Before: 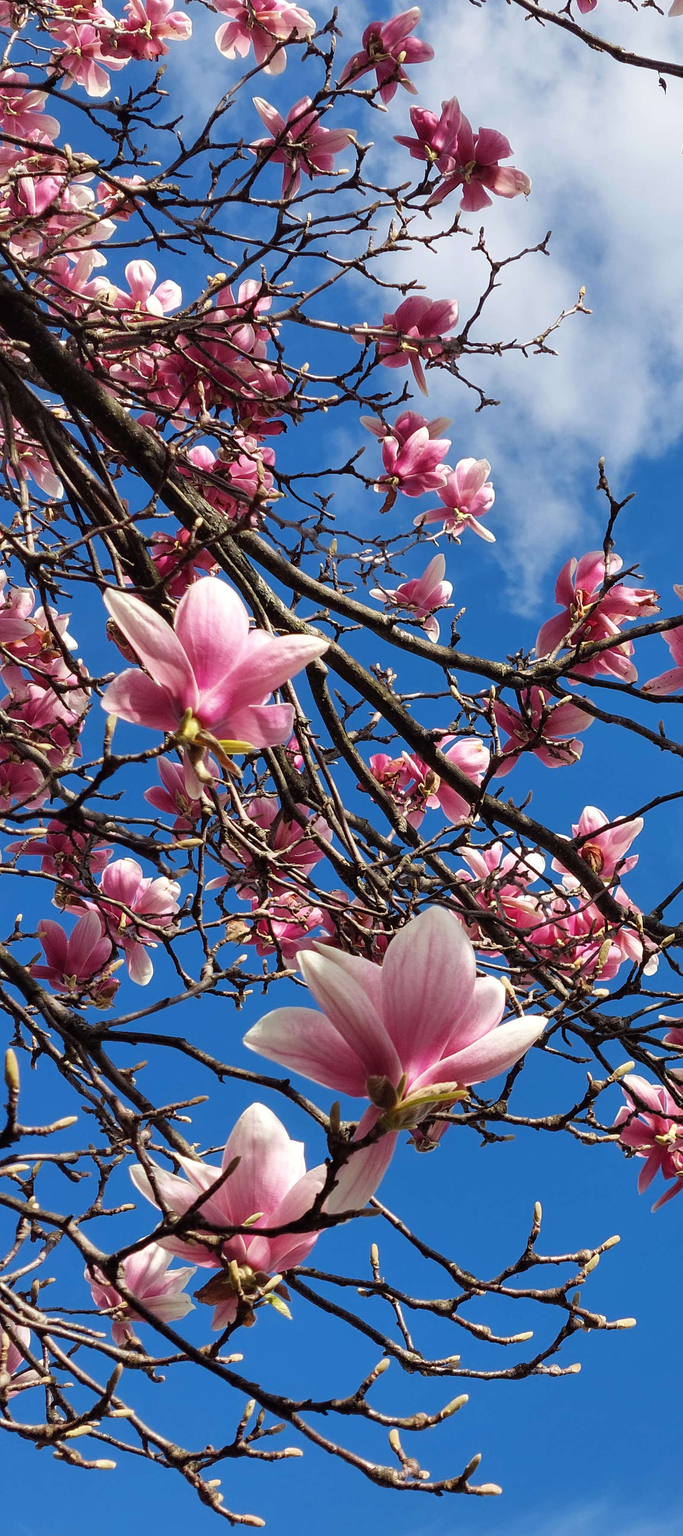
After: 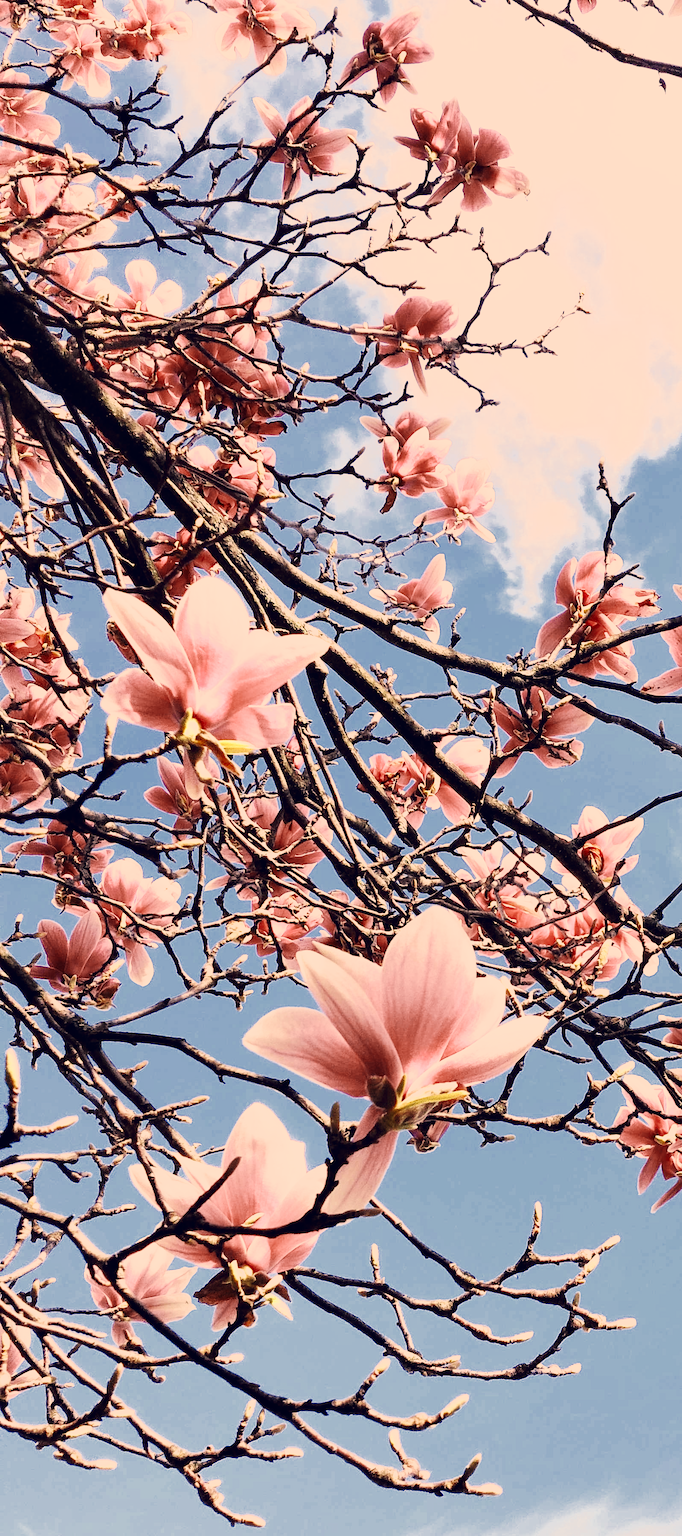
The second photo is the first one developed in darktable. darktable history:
contrast brightness saturation: contrast 0.13, brightness -0.05, saturation 0.16
exposure: exposure 0.485 EV, compensate highlight preservation false
base curve: curves: ch0 [(0, 0) (0.007, 0.004) (0.027, 0.03) (0.046, 0.07) (0.207, 0.54) (0.442, 0.872) (0.673, 0.972) (1, 1)], preserve colors none
color zones: curves: ch0 [(0, 0.5) (0.125, 0.4) (0.25, 0.5) (0.375, 0.4) (0.5, 0.4) (0.625, 0.35) (0.75, 0.35) (0.875, 0.5)]; ch1 [(0, 0.35) (0.125, 0.45) (0.25, 0.35) (0.375, 0.35) (0.5, 0.35) (0.625, 0.35) (0.75, 0.45) (0.875, 0.35)]; ch2 [(0, 0.6) (0.125, 0.5) (0.25, 0.5) (0.375, 0.6) (0.5, 0.6) (0.625, 0.5) (0.75, 0.5) (0.875, 0.5)]
color correction: highlights a* 19.59, highlights b* 27.49, shadows a* 3.46, shadows b* -17.28, saturation 0.73
